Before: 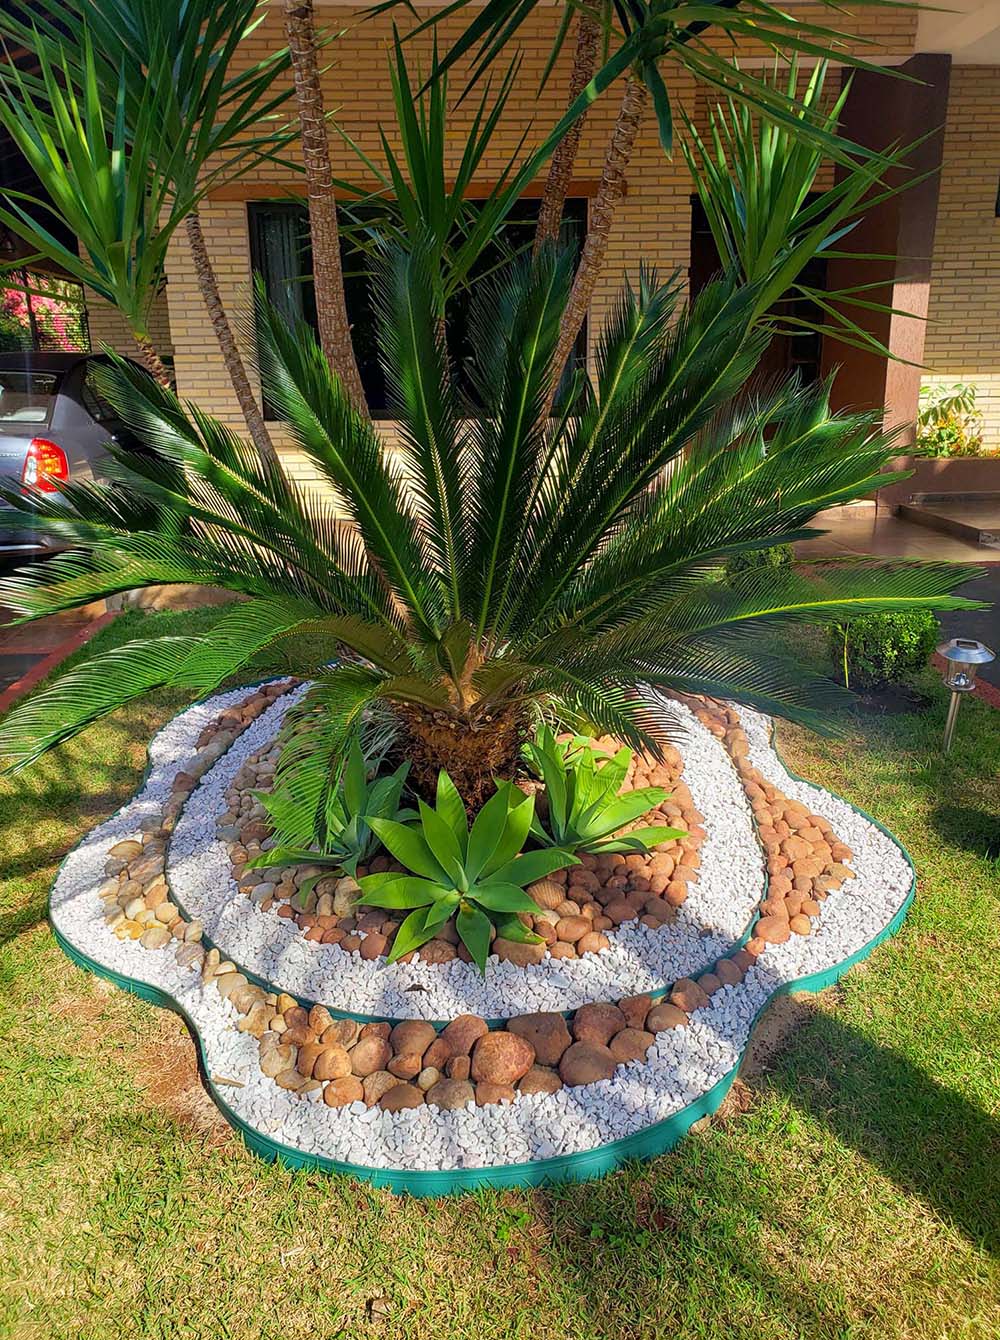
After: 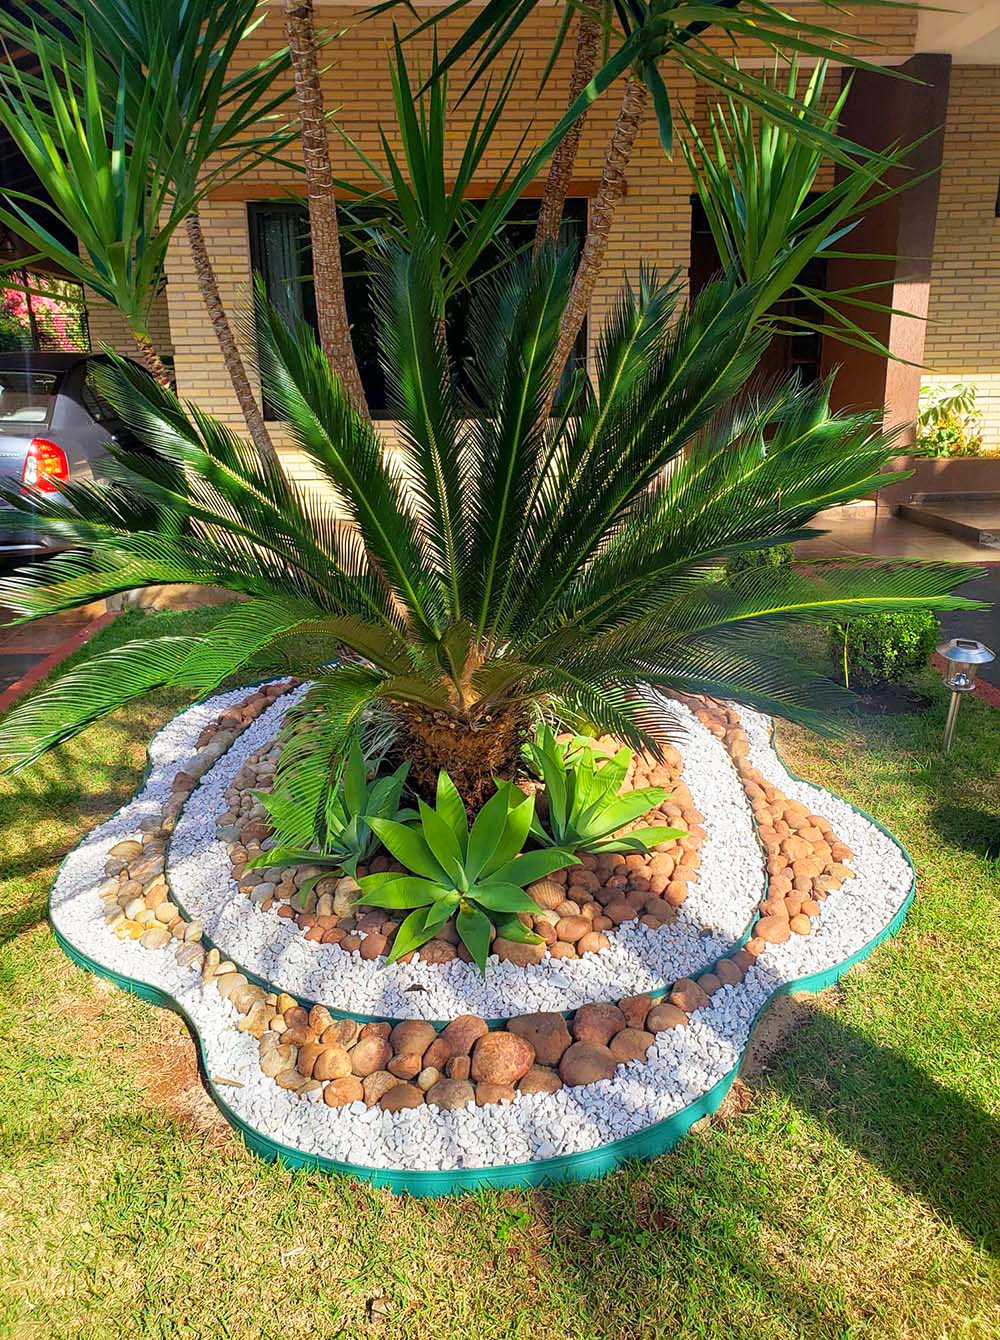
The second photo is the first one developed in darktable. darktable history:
base curve: curves: ch0 [(0, 0) (0.666, 0.806) (1, 1)], preserve colors none
